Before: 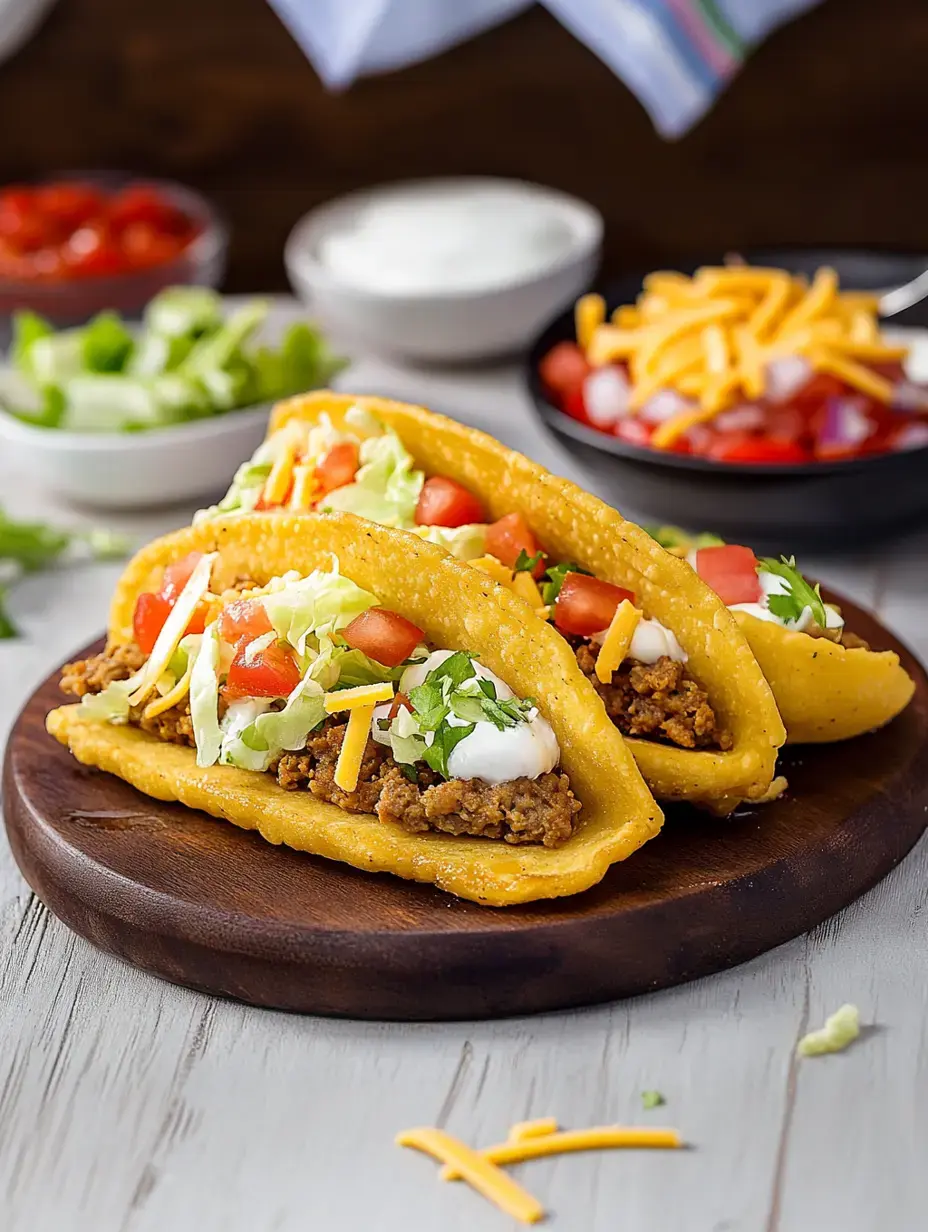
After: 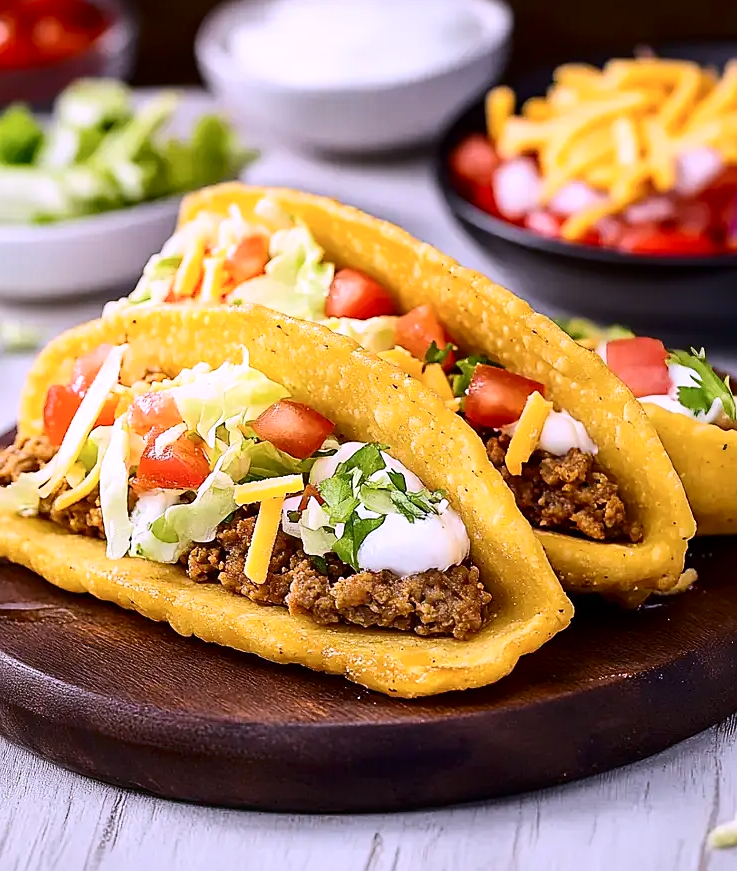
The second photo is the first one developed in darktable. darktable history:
contrast brightness saturation: contrast 0.22
crop: left 9.712%, top 16.928%, right 10.845%, bottom 12.332%
sharpen: radius 1, threshold 1
white balance: red 1.042, blue 1.17
